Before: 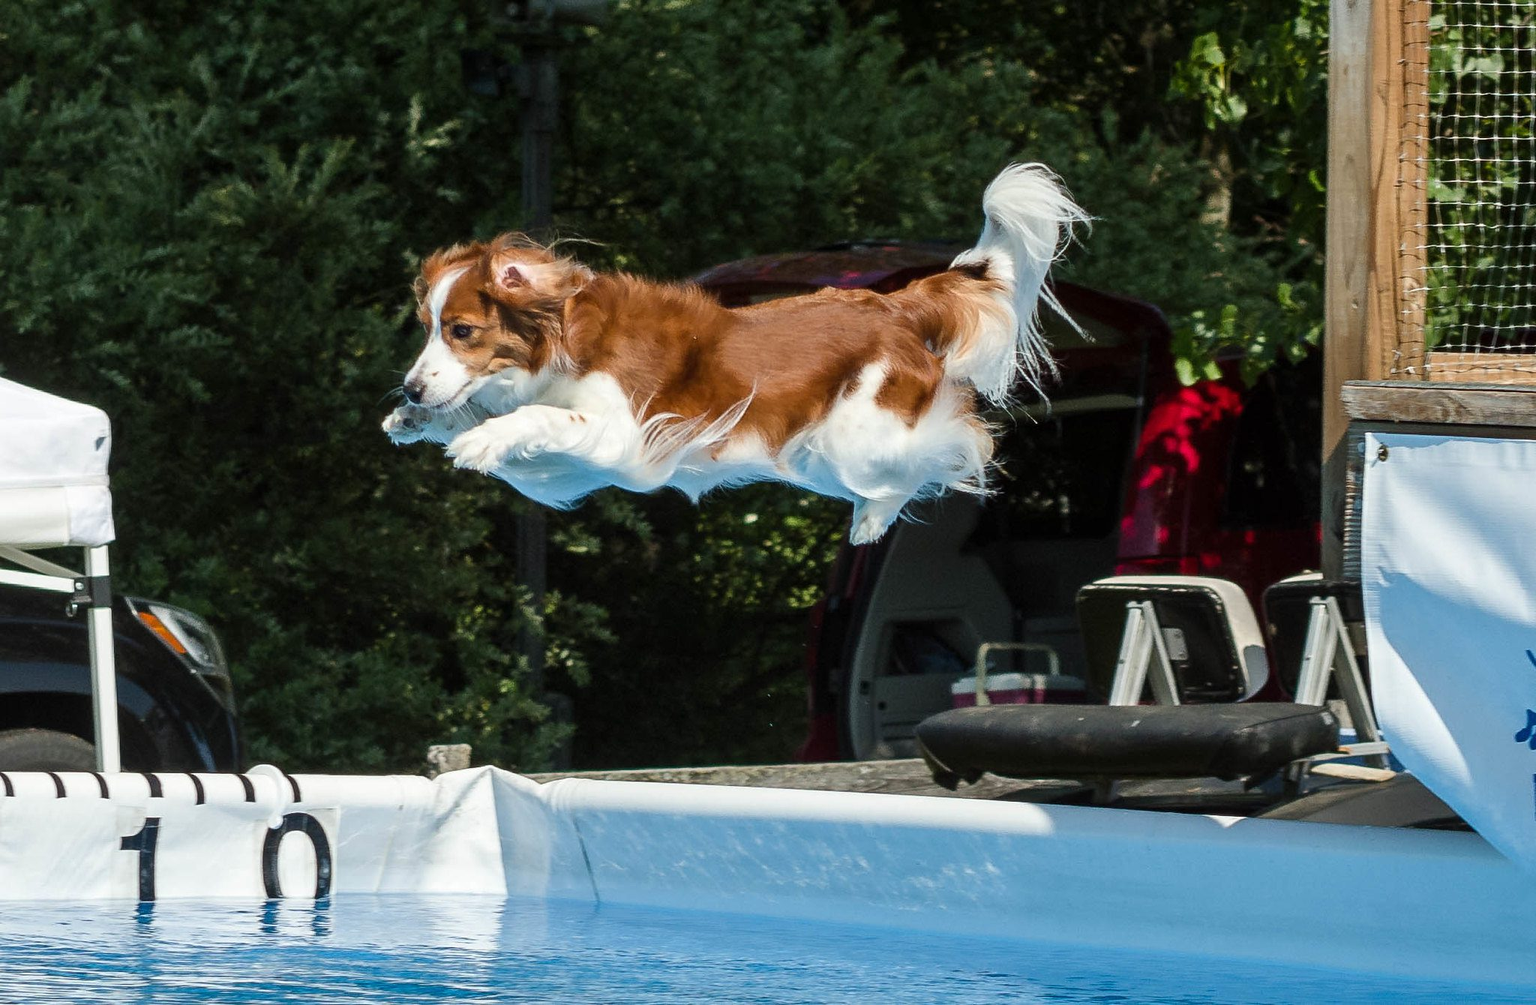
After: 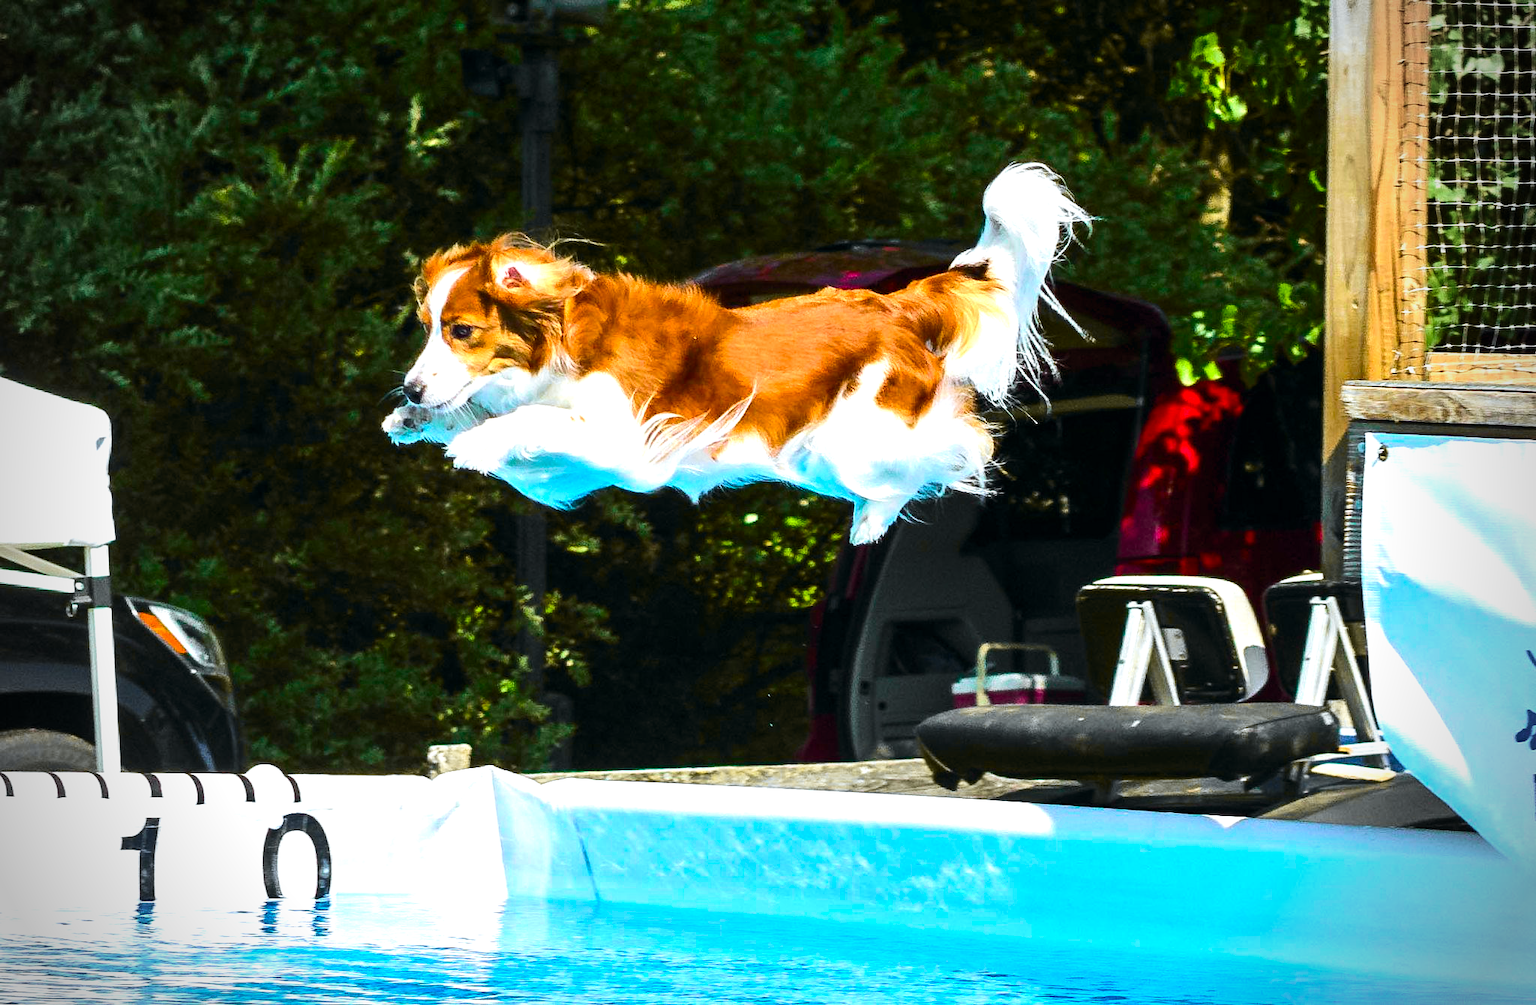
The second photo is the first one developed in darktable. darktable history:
velvia: on, module defaults
color balance rgb: power › hue 74.15°, highlights gain › luminance 16.958%, highlights gain › chroma 2.897%, highlights gain › hue 261.63°, perceptual saturation grading › global saturation 30.489%, perceptual brilliance grading › global brilliance 12.077%, perceptual brilliance grading › highlights 14.806%, global vibrance 20%
vignetting: fall-off radius 31.52%
tone curve: curves: ch0 [(0, 0) (0.071, 0.06) (0.253, 0.242) (0.437, 0.498) (0.55, 0.644) (0.657, 0.749) (0.823, 0.876) (1, 0.99)]; ch1 [(0, 0) (0.346, 0.307) (0.408, 0.369) (0.453, 0.457) (0.476, 0.489) (0.502, 0.493) (0.521, 0.515) (0.537, 0.531) (0.612, 0.641) (0.676, 0.728) (1, 1)]; ch2 [(0, 0) (0.346, 0.34) (0.434, 0.46) (0.485, 0.494) (0.5, 0.494) (0.511, 0.504) (0.537, 0.551) (0.579, 0.599) (0.625, 0.686) (1, 1)], color space Lab, independent channels, preserve colors none
